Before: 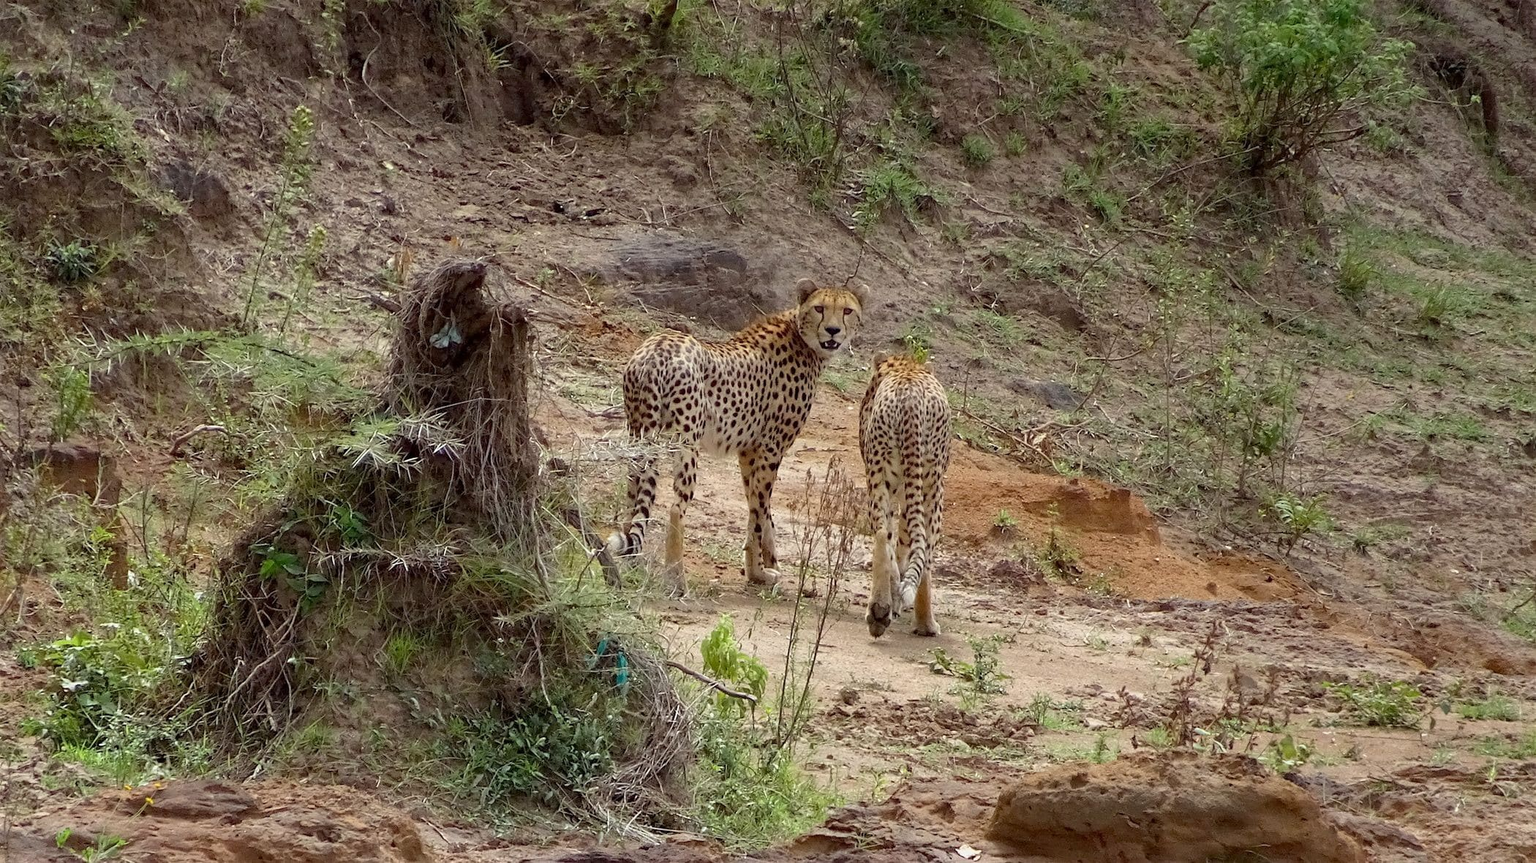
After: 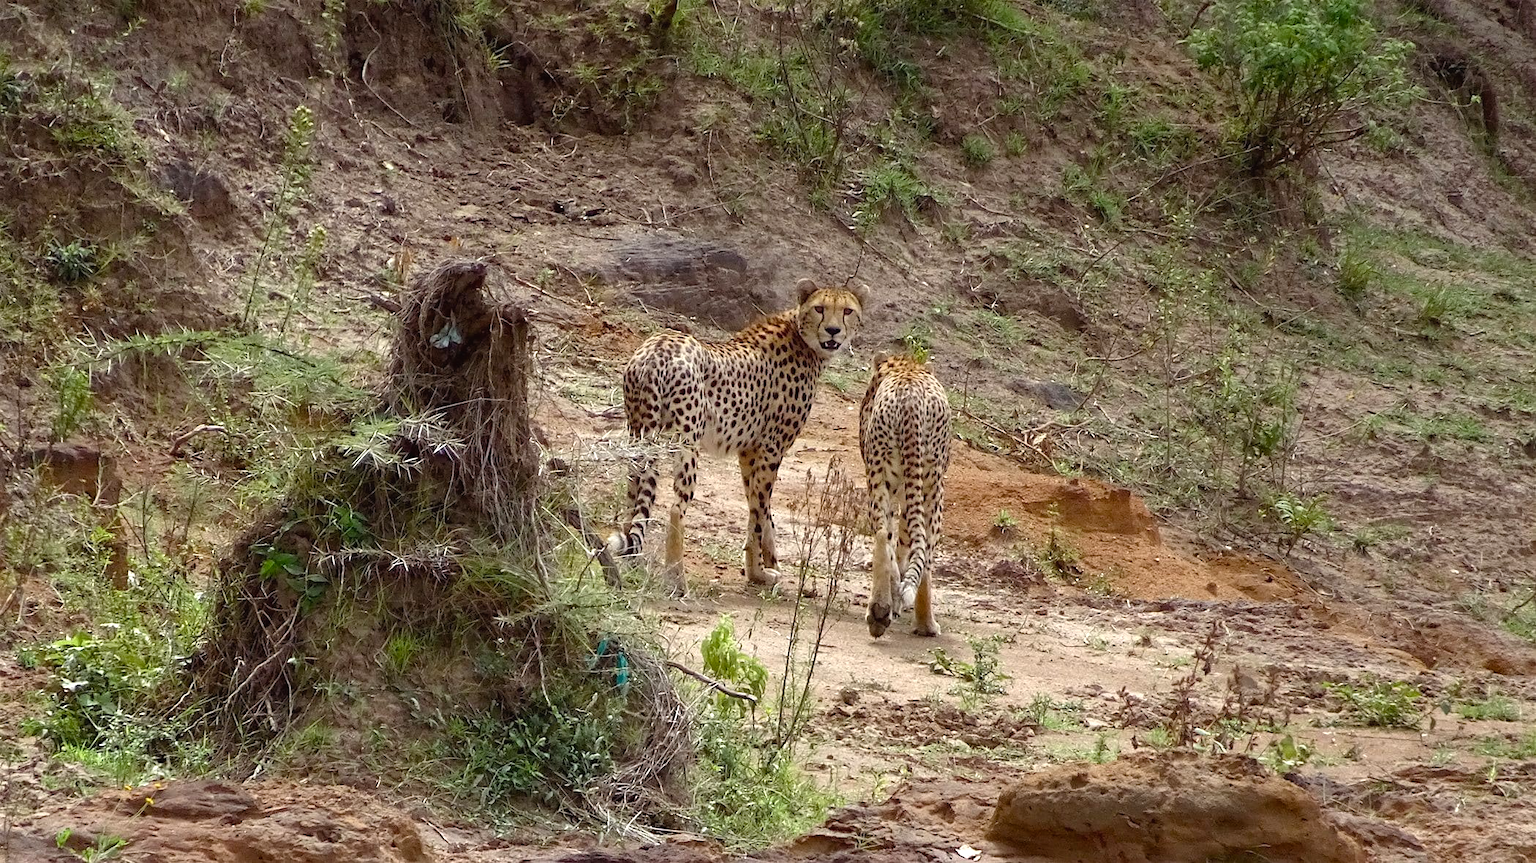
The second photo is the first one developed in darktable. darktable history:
color balance rgb: shadows lift › chroma 1%, shadows lift › hue 28.8°, power › hue 60°, highlights gain › chroma 1%, highlights gain › hue 60°, global offset › luminance 0.25%, perceptual saturation grading › highlights -20%, perceptual saturation grading › shadows 20%, perceptual brilliance grading › highlights 10%, perceptual brilliance grading › shadows -5%, global vibrance 19.67%
white balance: red 0.988, blue 1.017
